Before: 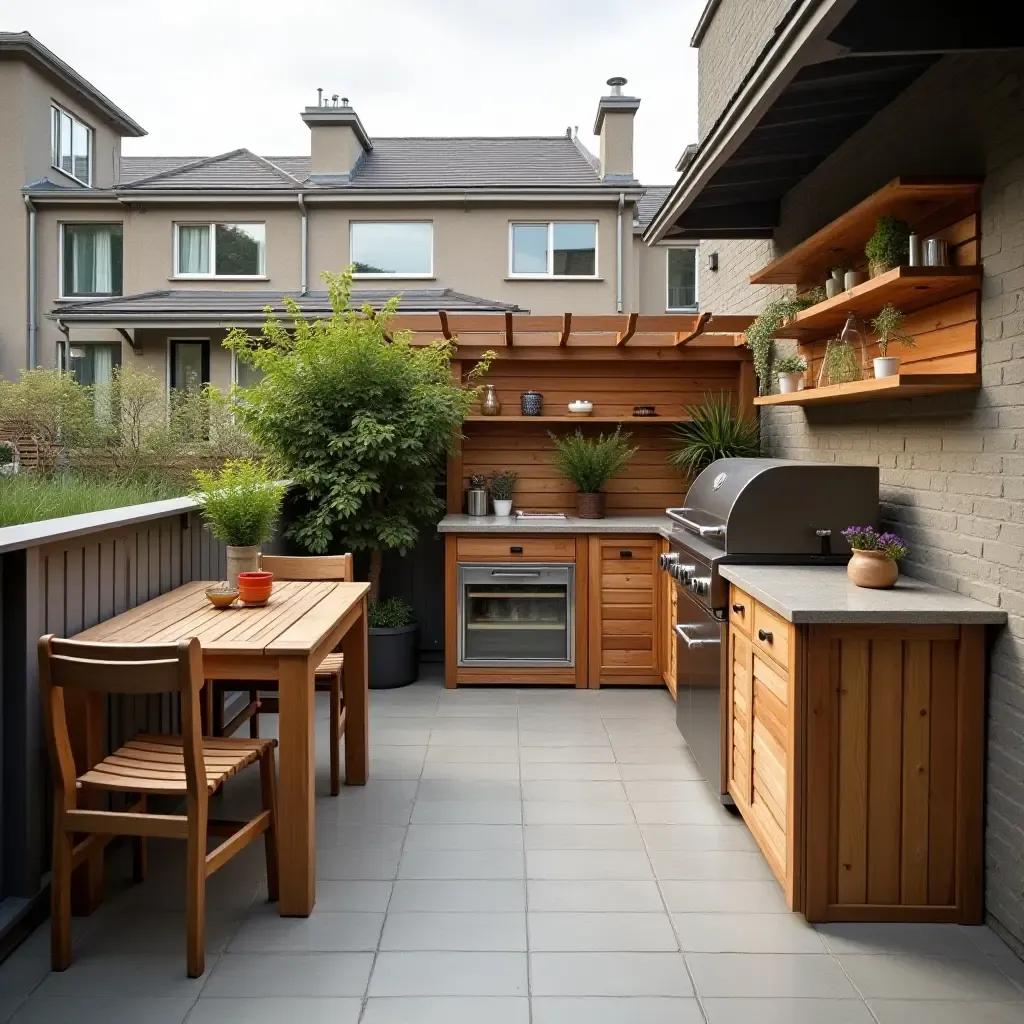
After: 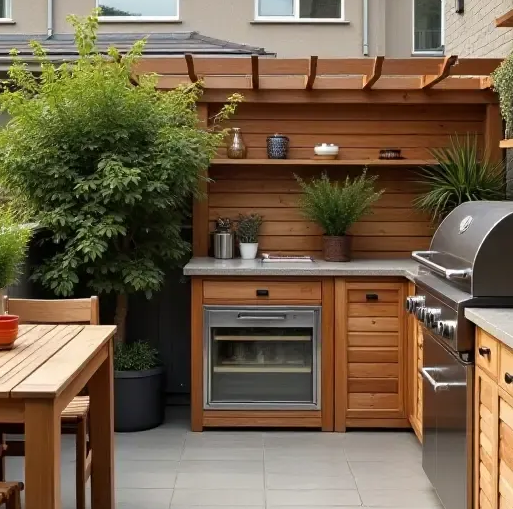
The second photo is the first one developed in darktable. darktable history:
crop: left 24.823%, top 25.103%, right 25.051%, bottom 25.151%
